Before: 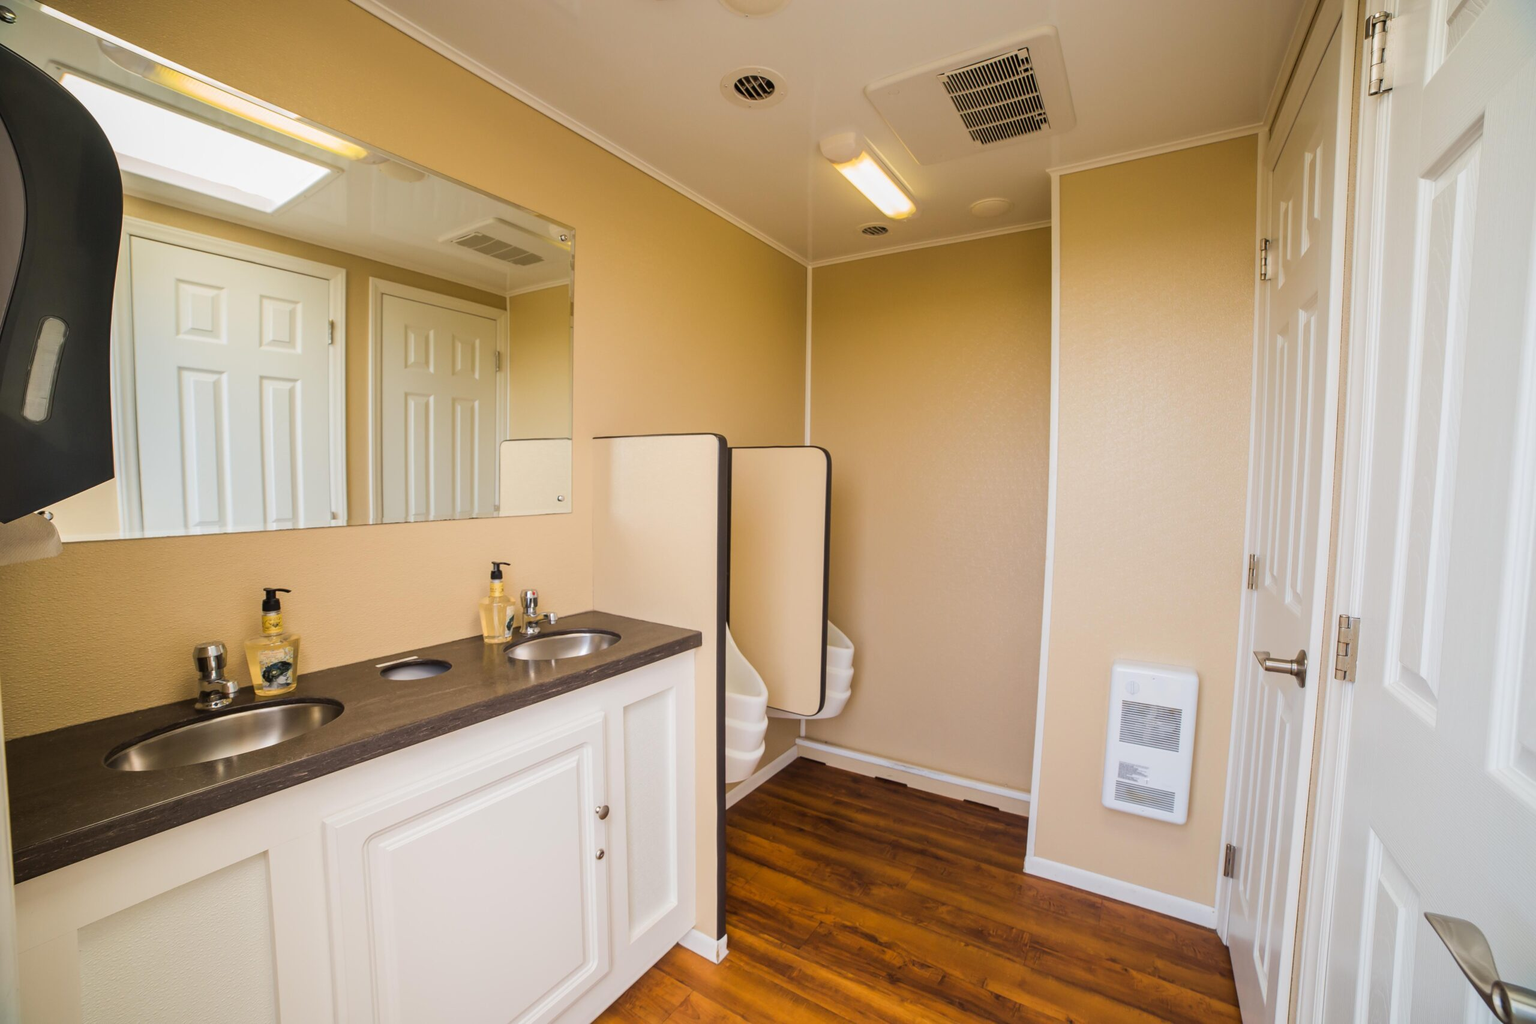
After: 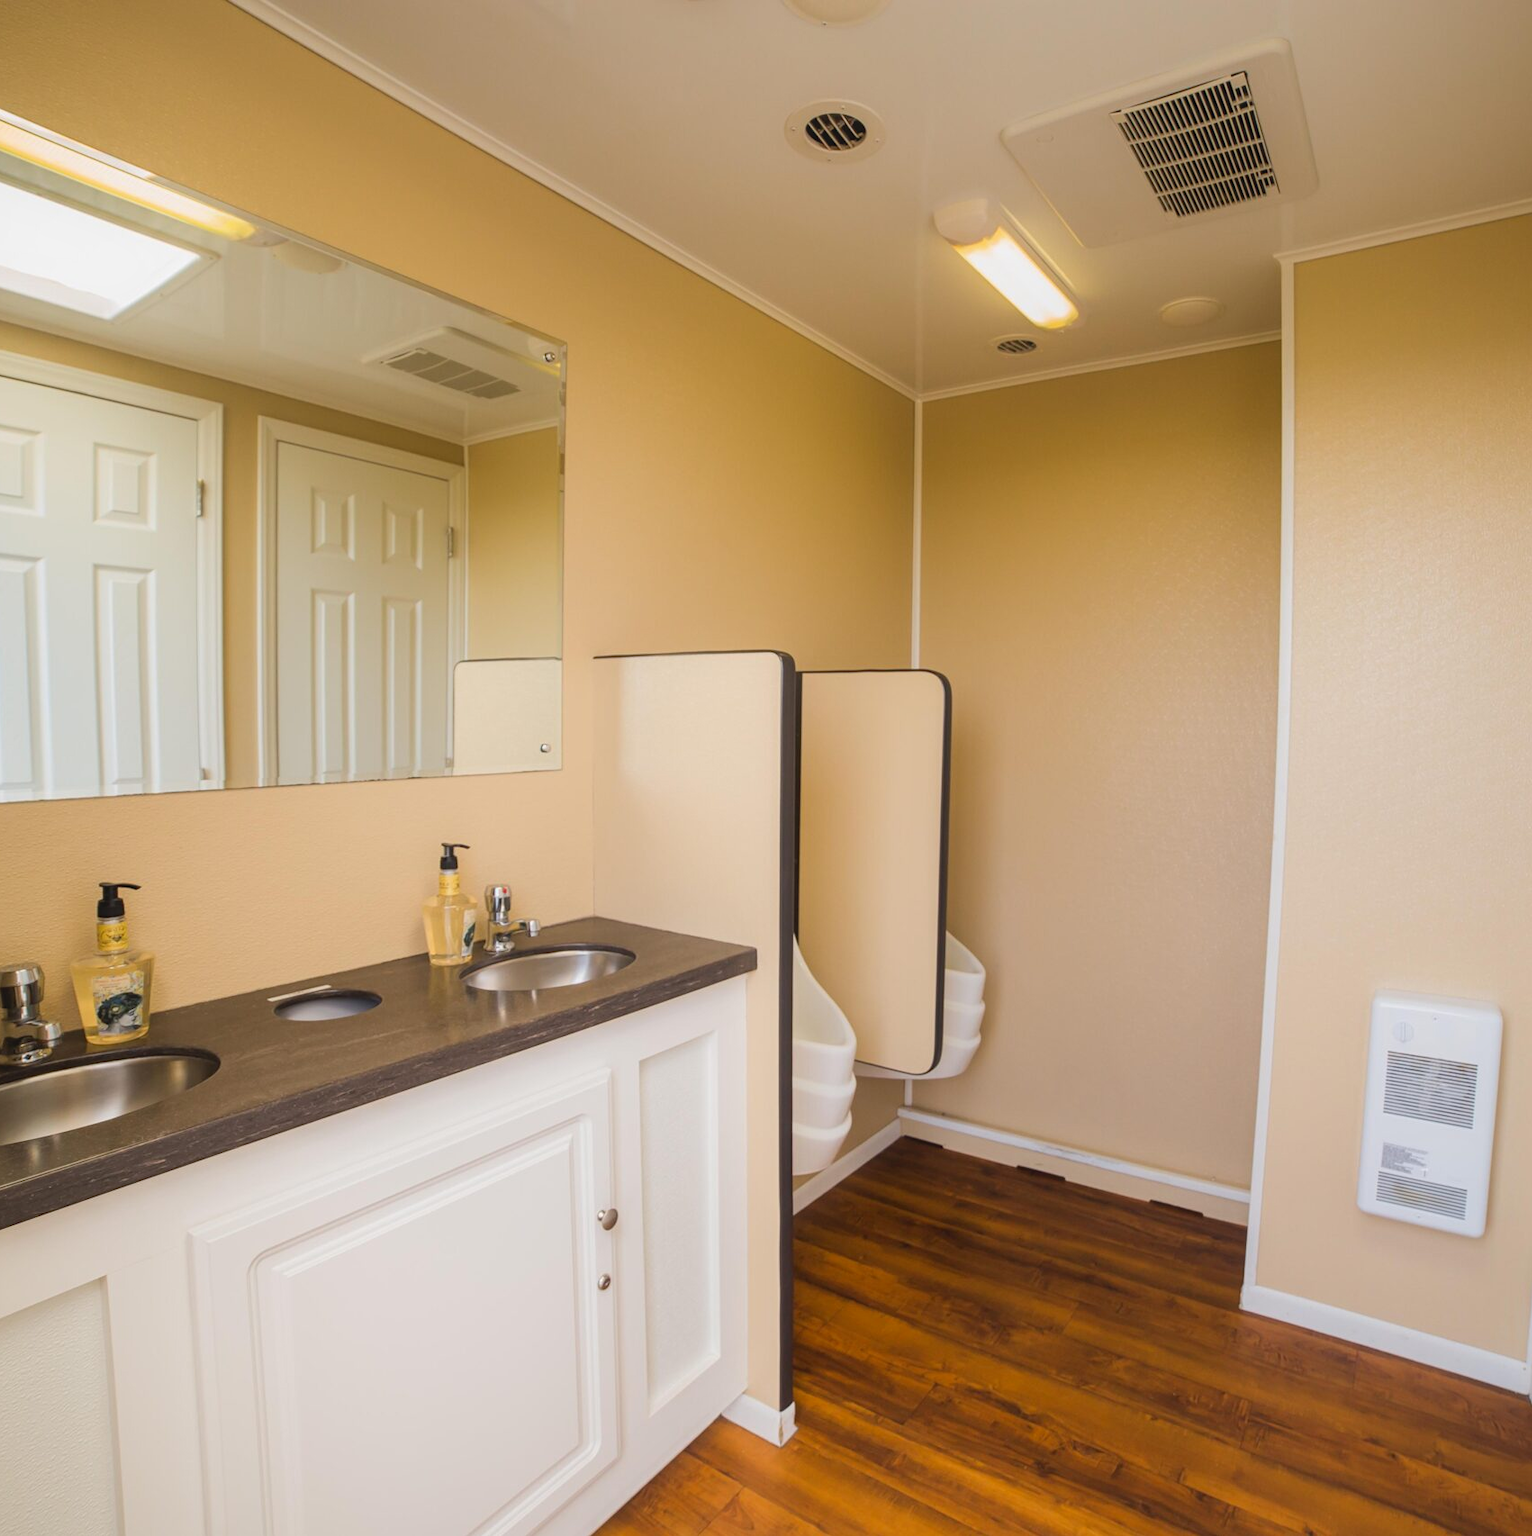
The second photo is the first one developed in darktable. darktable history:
contrast equalizer: y [[0.5, 0.488, 0.462, 0.461, 0.491, 0.5], [0.5 ×6], [0.5 ×6], [0 ×6], [0 ×6]]
crop and rotate: left 12.886%, right 20.593%
